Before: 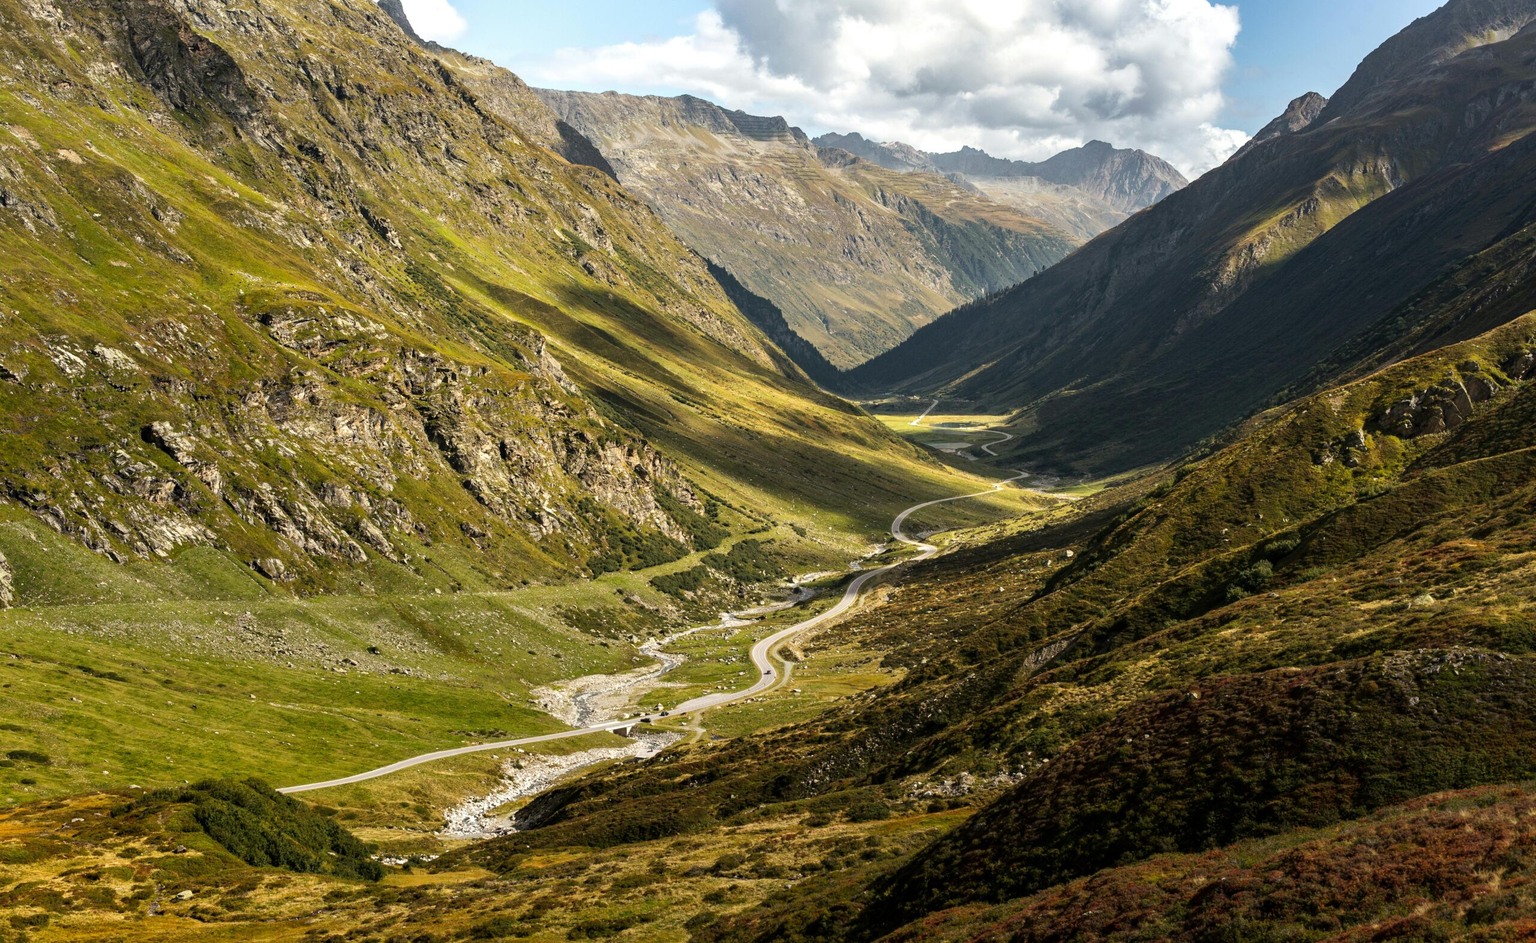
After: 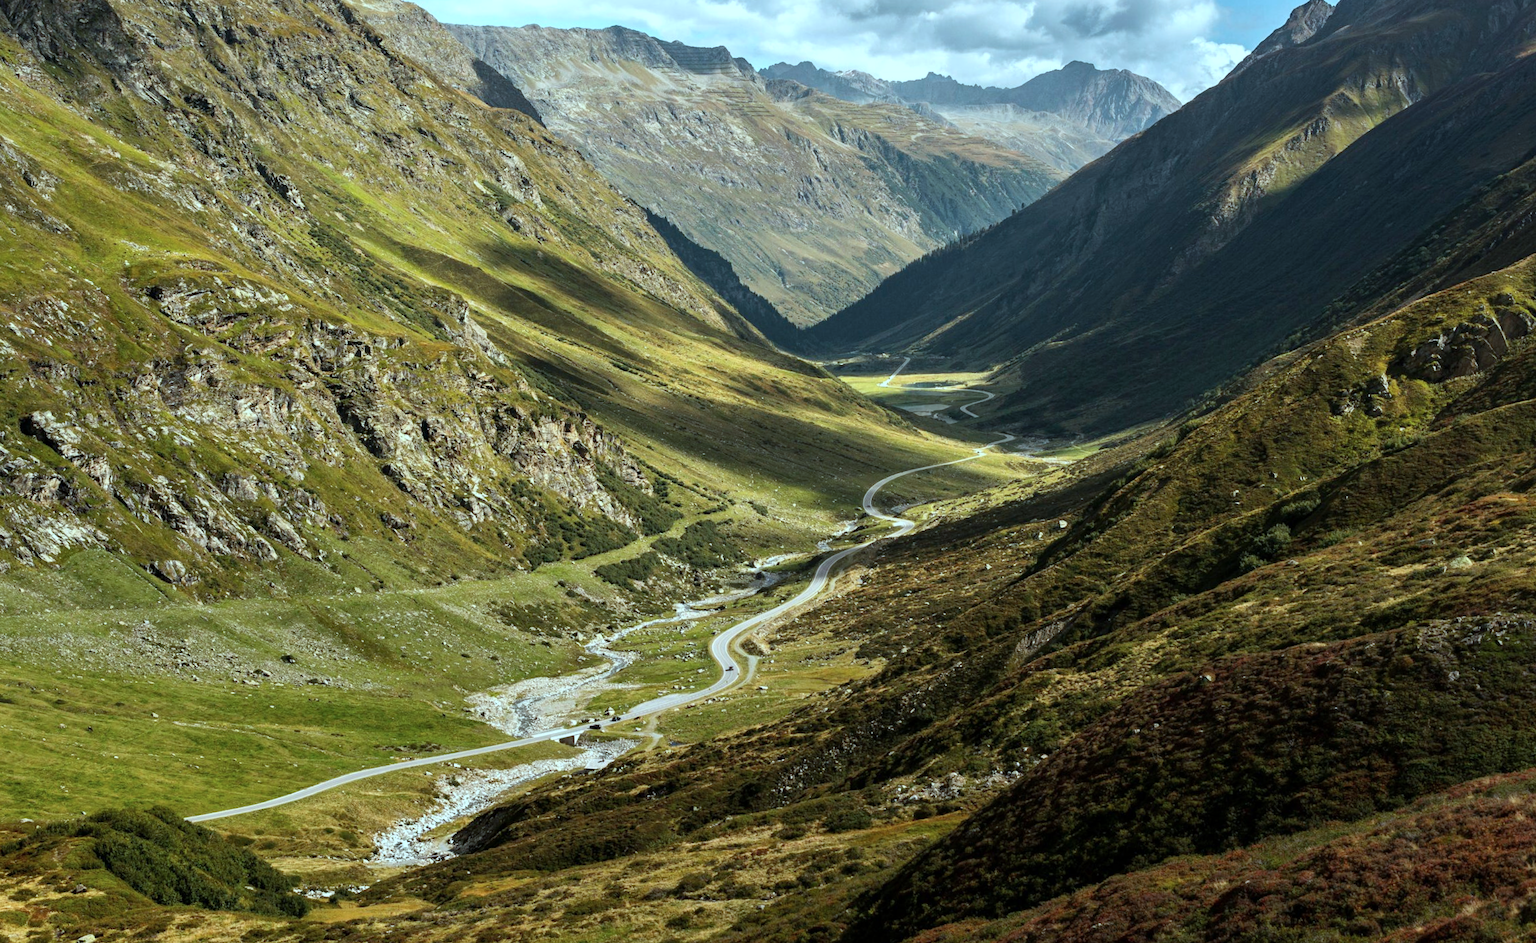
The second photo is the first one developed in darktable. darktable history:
color correction: highlights a* -11.71, highlights b* -15.58
crop and rotate: angle 1.96°, left 5.673%, top 5.673%
